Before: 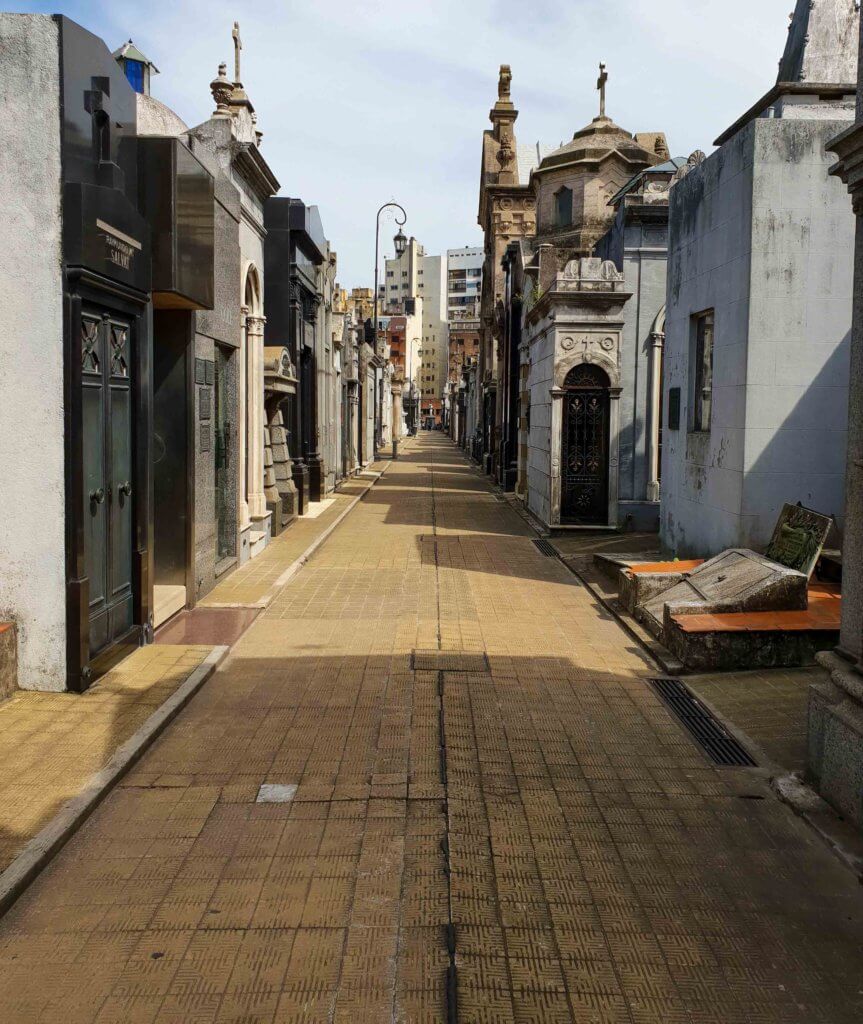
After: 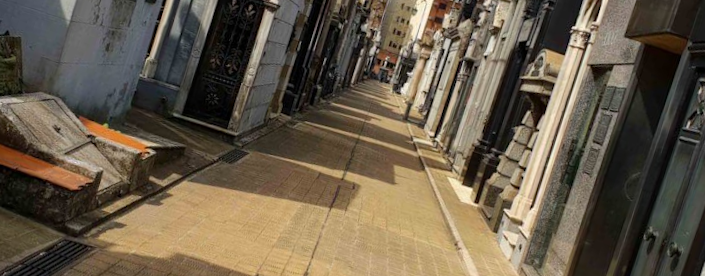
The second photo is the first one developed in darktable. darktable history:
crop and rotate: angle 16.12°, top 30.835%, bottom 35.653%
rotate and perspective: rotation -2.56°, automatic cropping off
